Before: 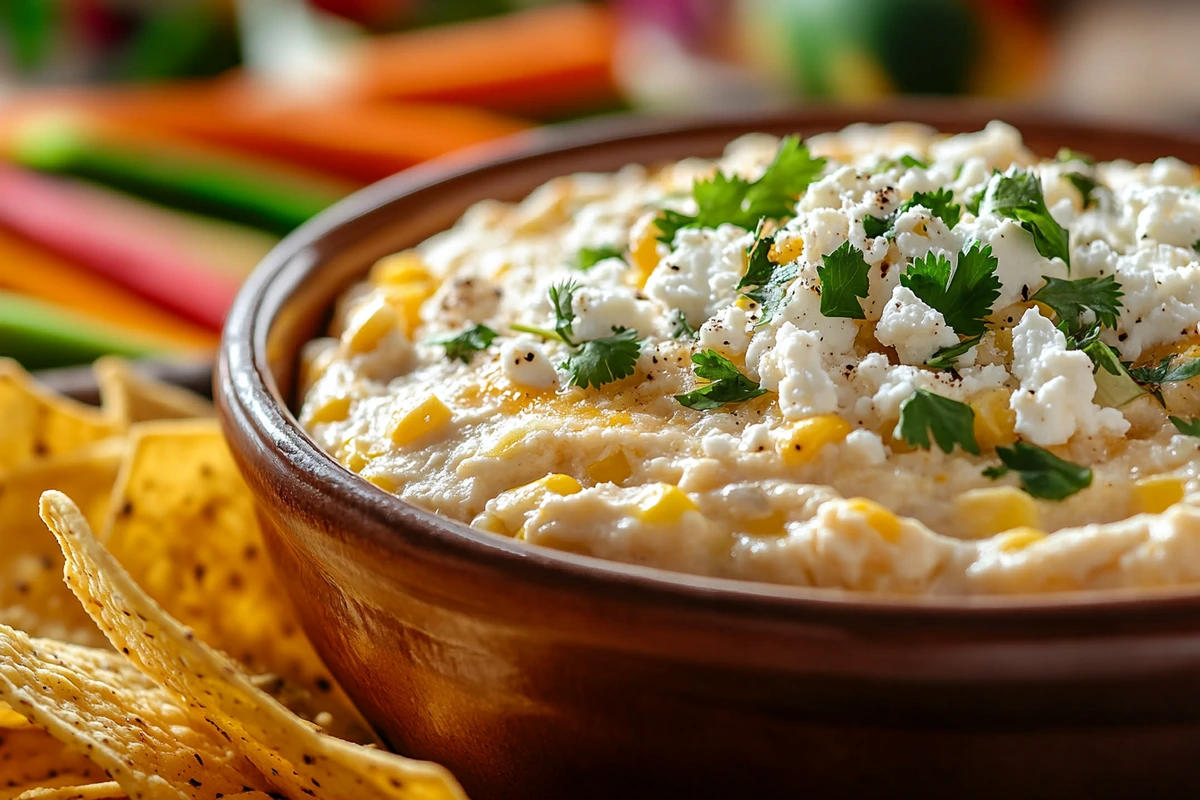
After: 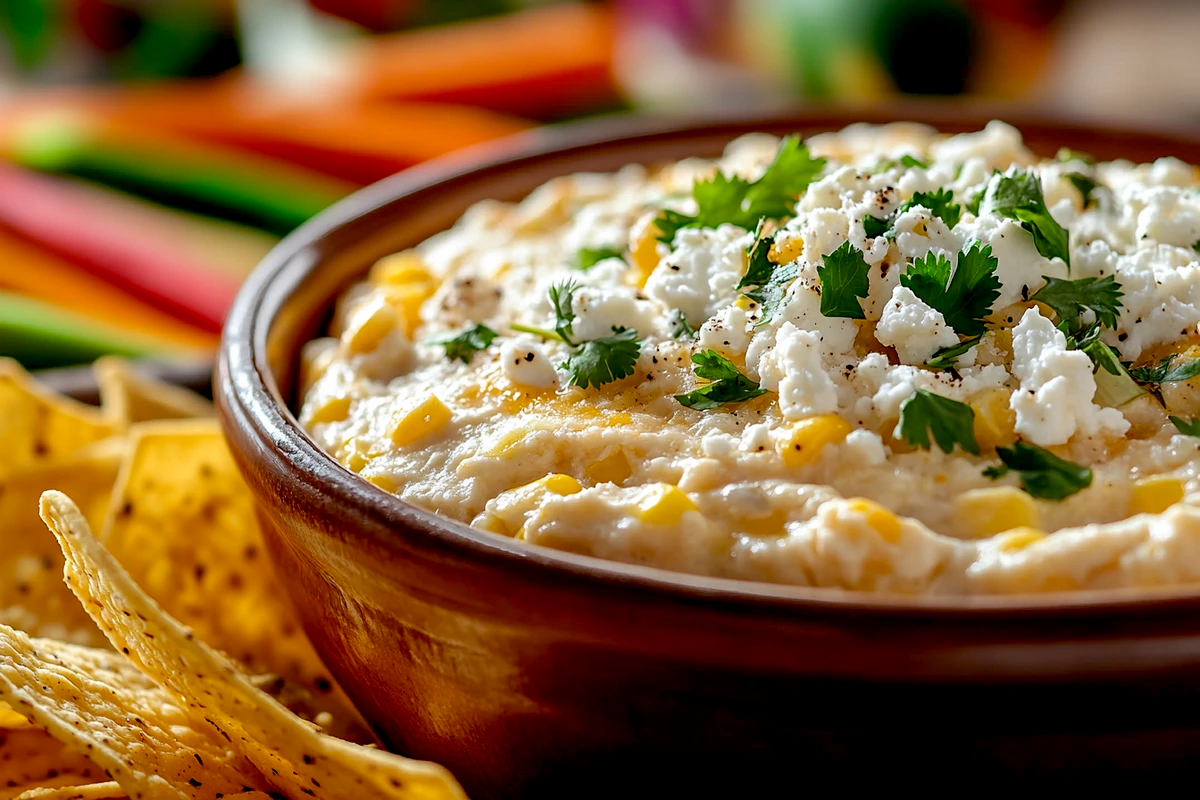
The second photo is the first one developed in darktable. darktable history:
white balance: emerald 1
exposure: black level correction 0.011, compensate highlight preservation false
